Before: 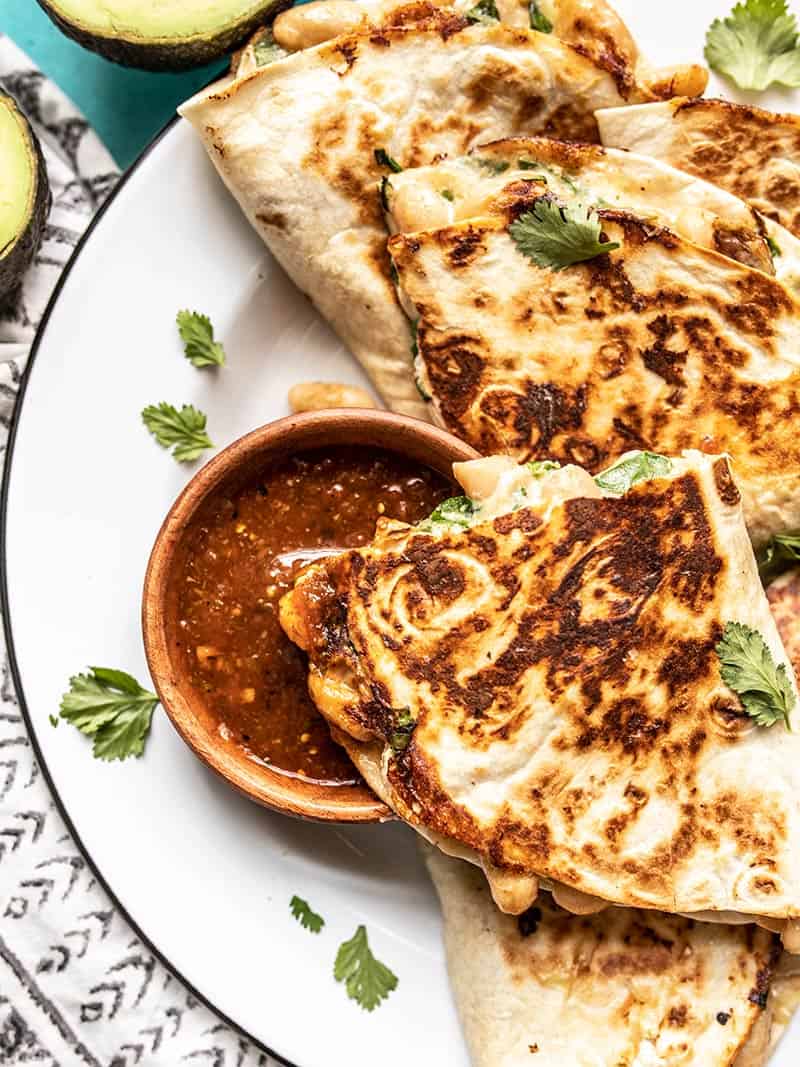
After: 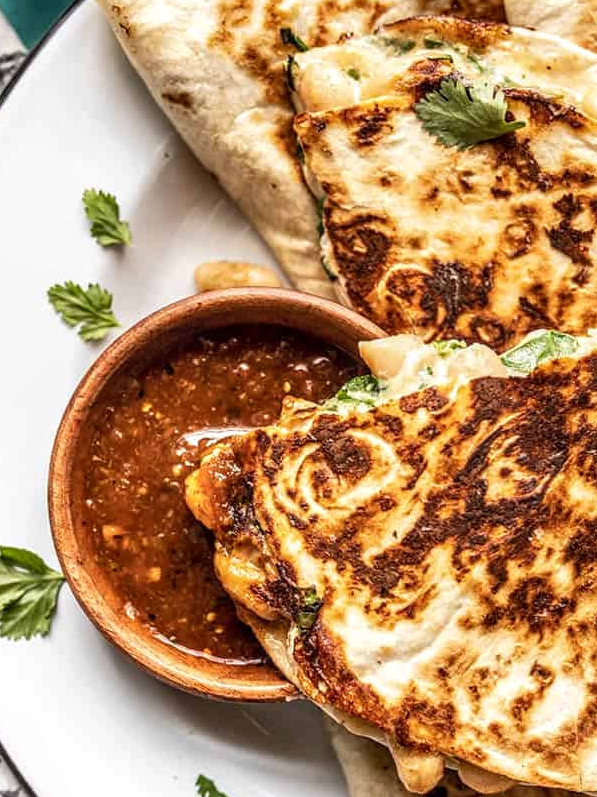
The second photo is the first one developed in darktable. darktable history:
crop and rotate: left 11.831%, top 11.346%, right 13.429%, bottom 13.899%
local contrast: on, module defaults
